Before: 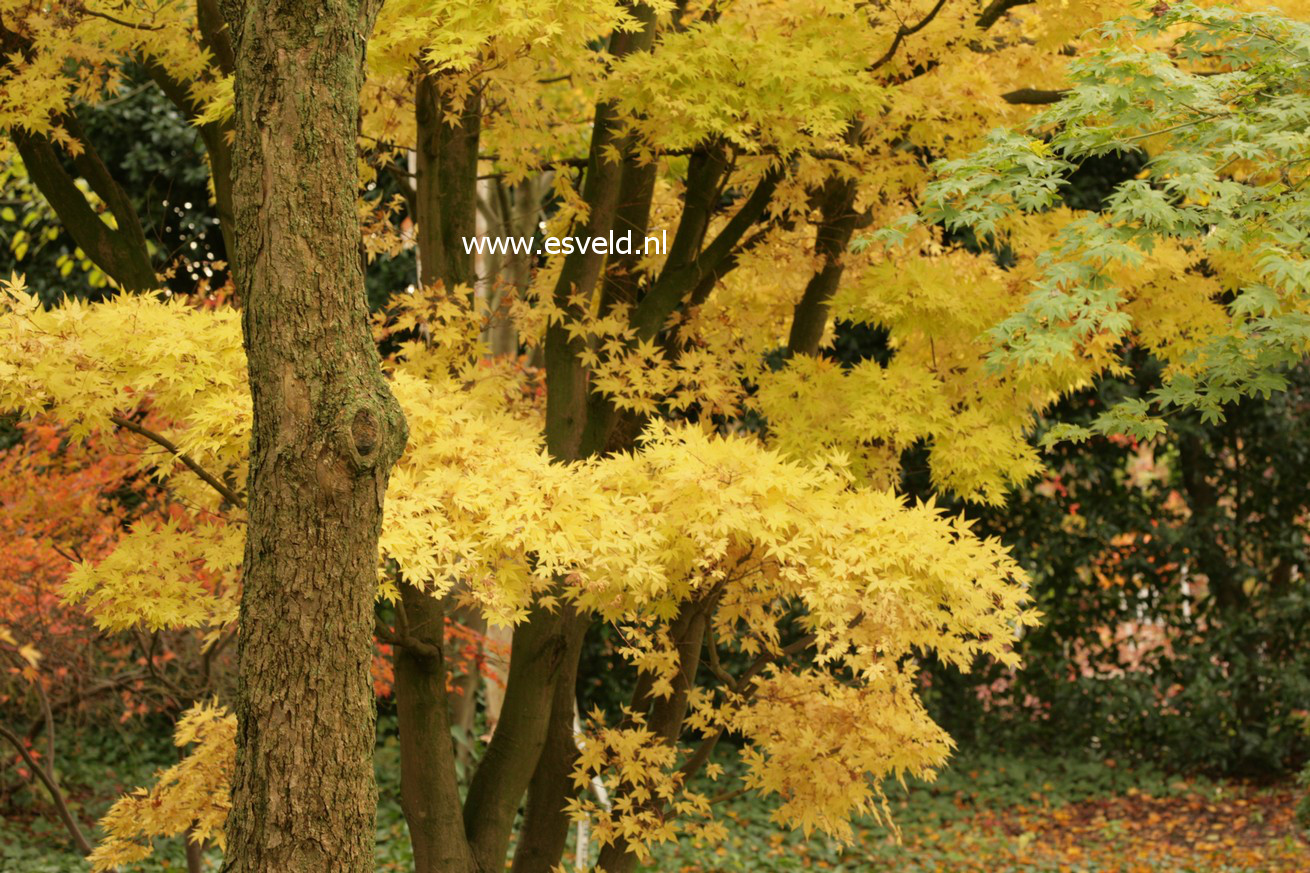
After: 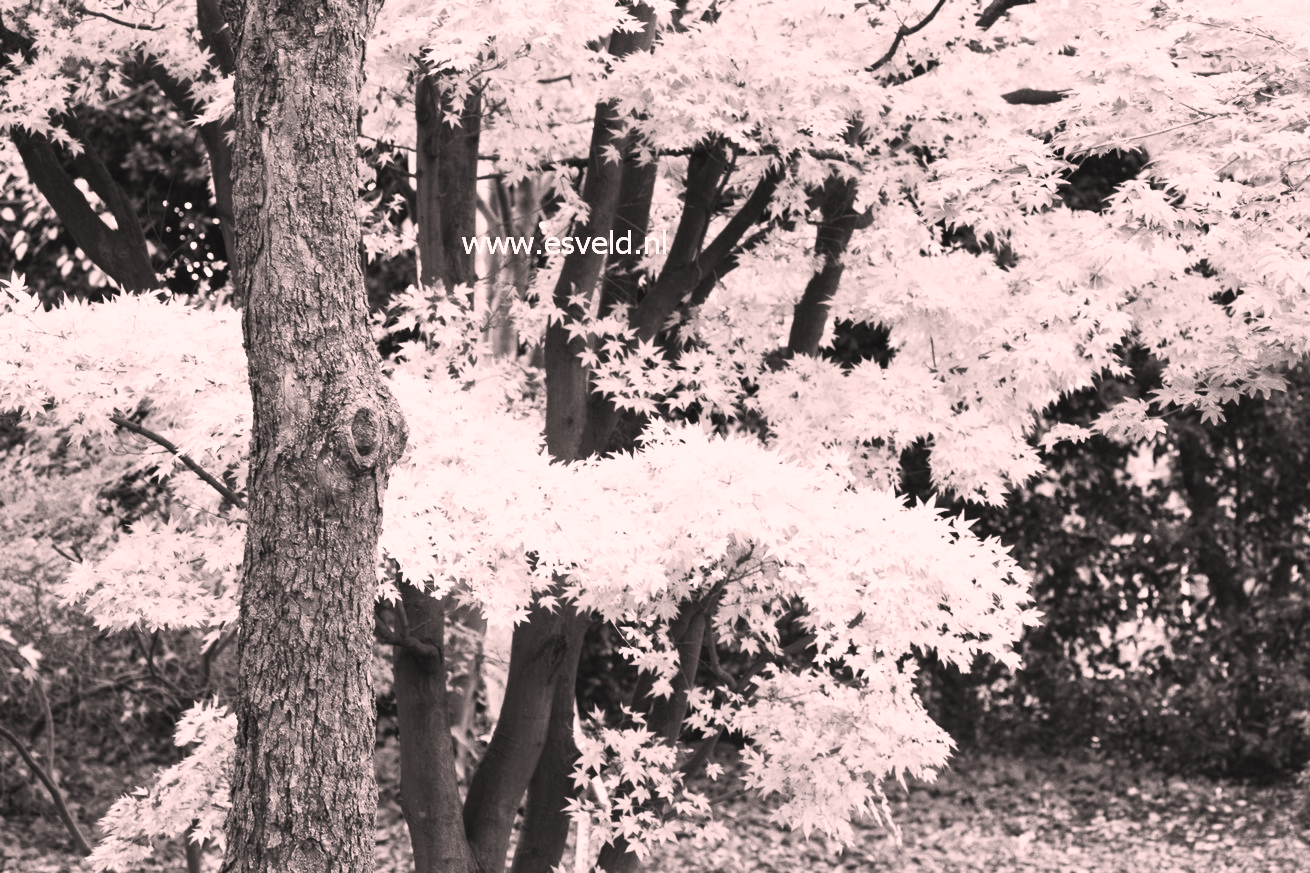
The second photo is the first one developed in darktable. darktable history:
color correction: highlights a* 12.23, highlights b* 5.41
contrast brightness saturation: contrast 0.53, brightness 0.47, saturation -1
